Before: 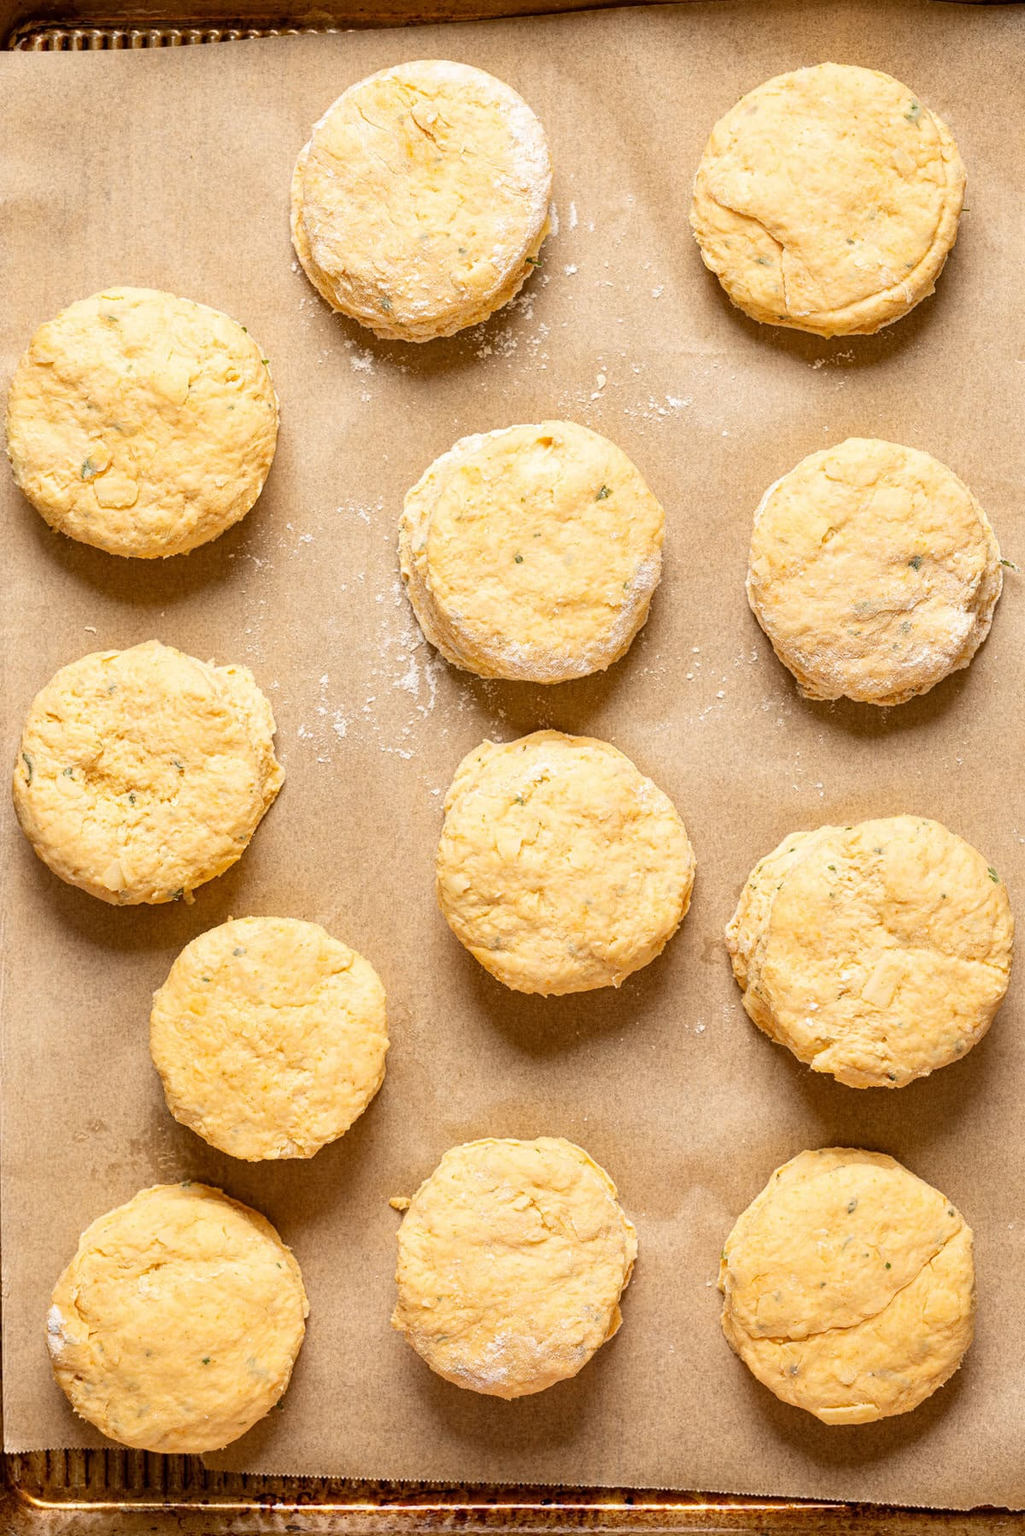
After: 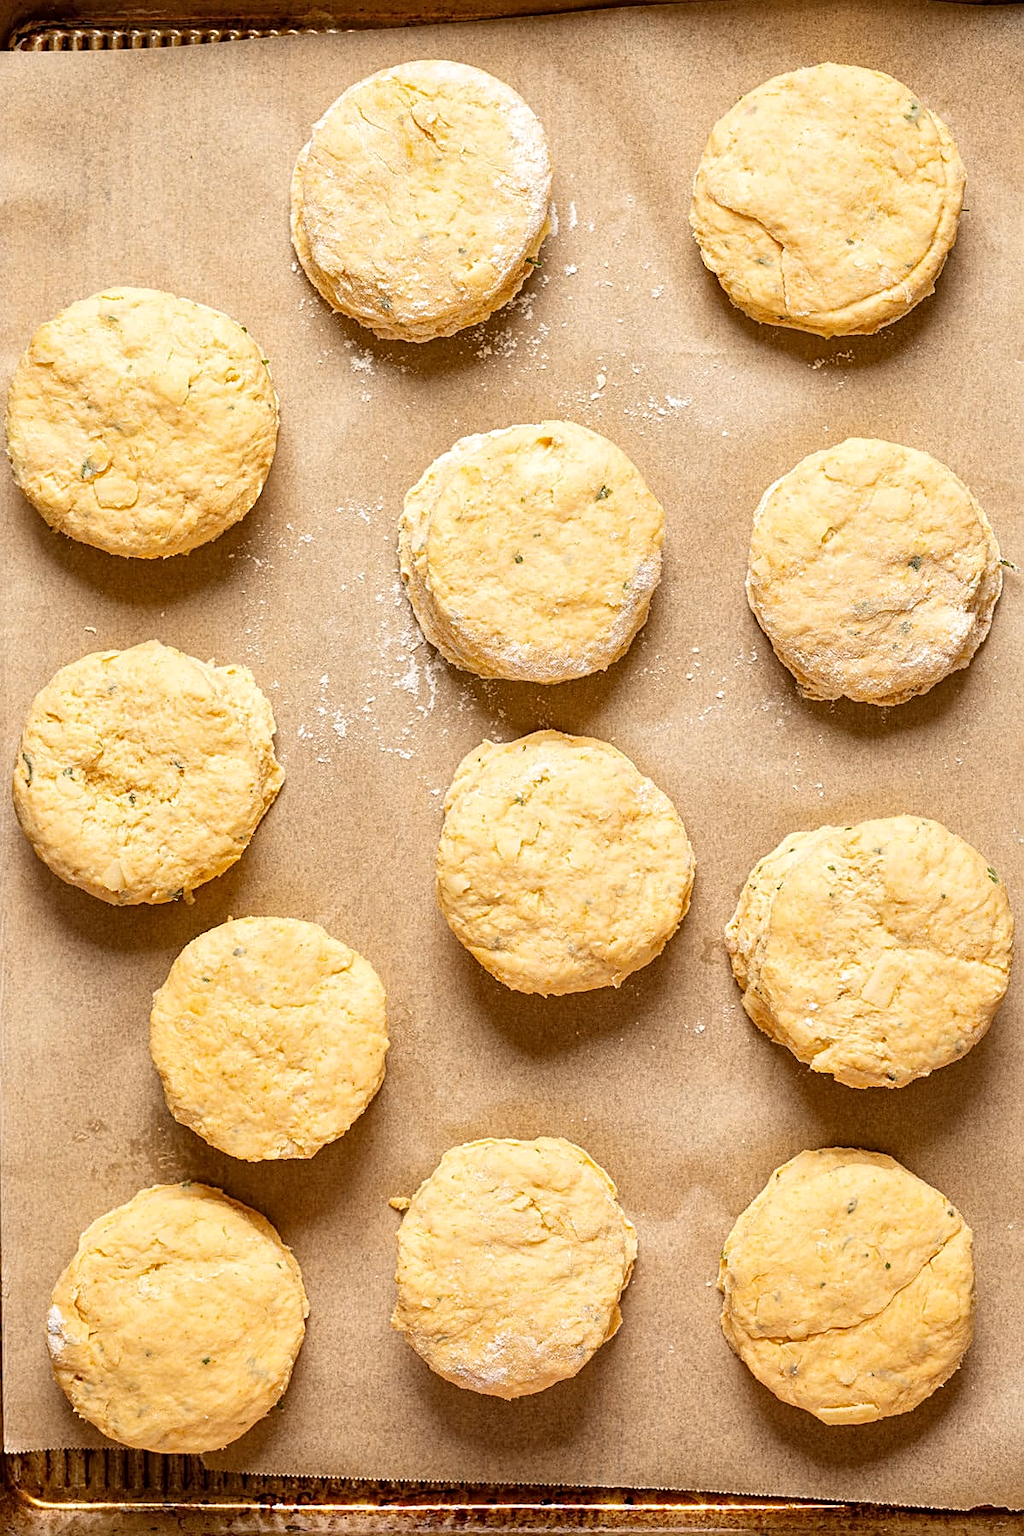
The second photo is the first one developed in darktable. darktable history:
sharpen: on, module defaults
local contrast: mode bilateral grid, contrast 20, coarseness 50, detail 119%, midtone range 0.2
exposure: black level correction 0, exposure 0 EV, compensate exposure bias true, compensate highlight preservation false
